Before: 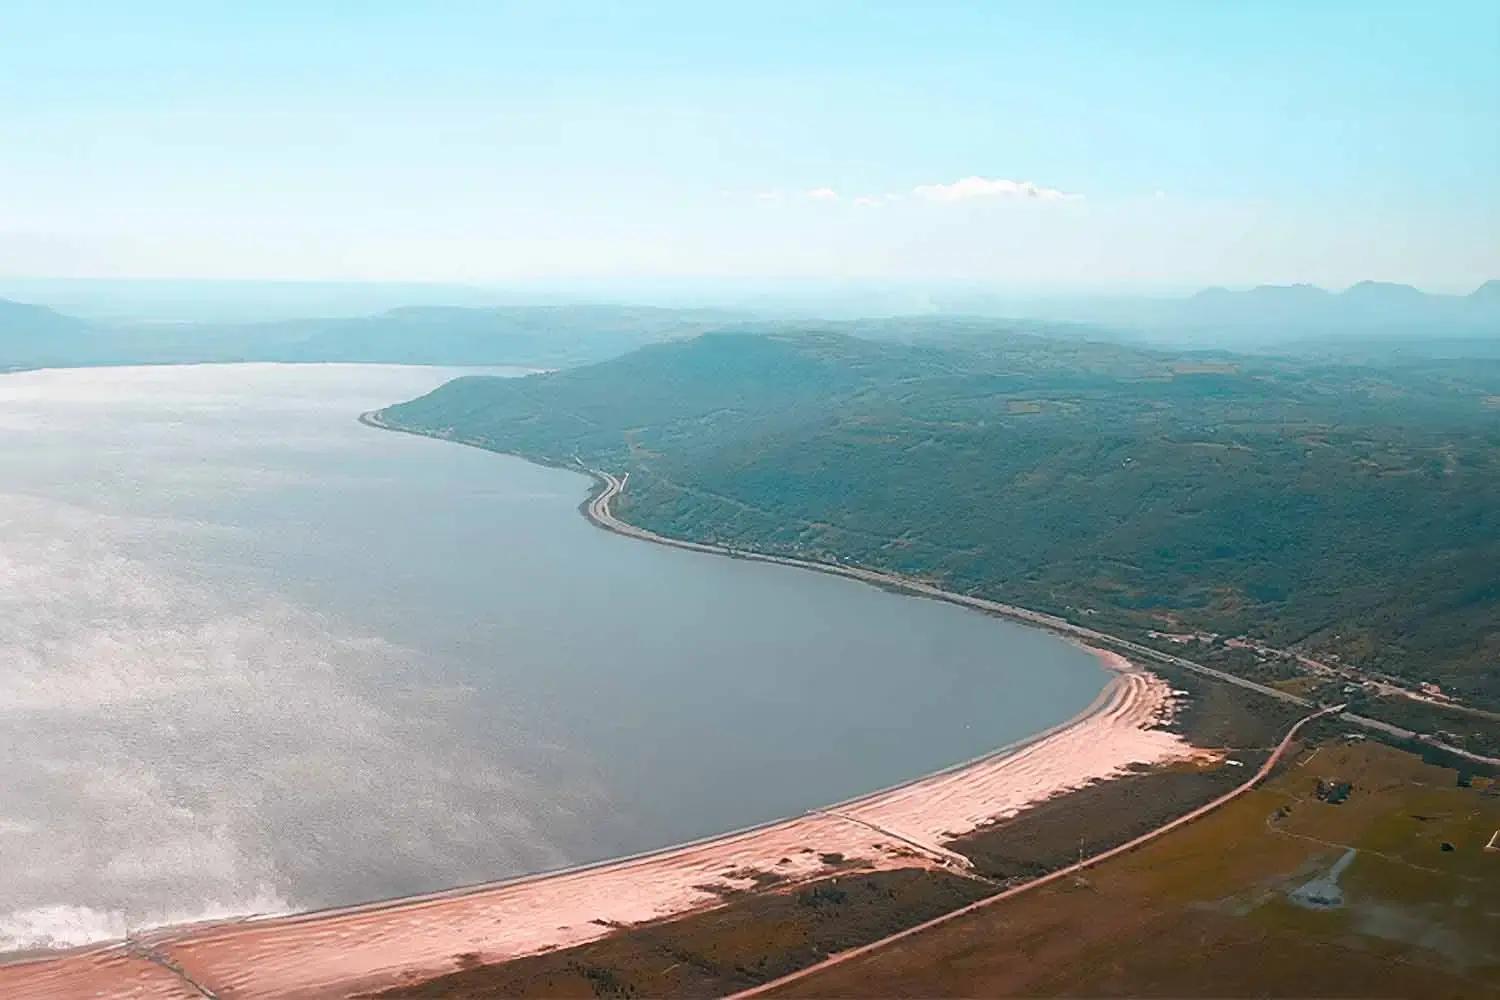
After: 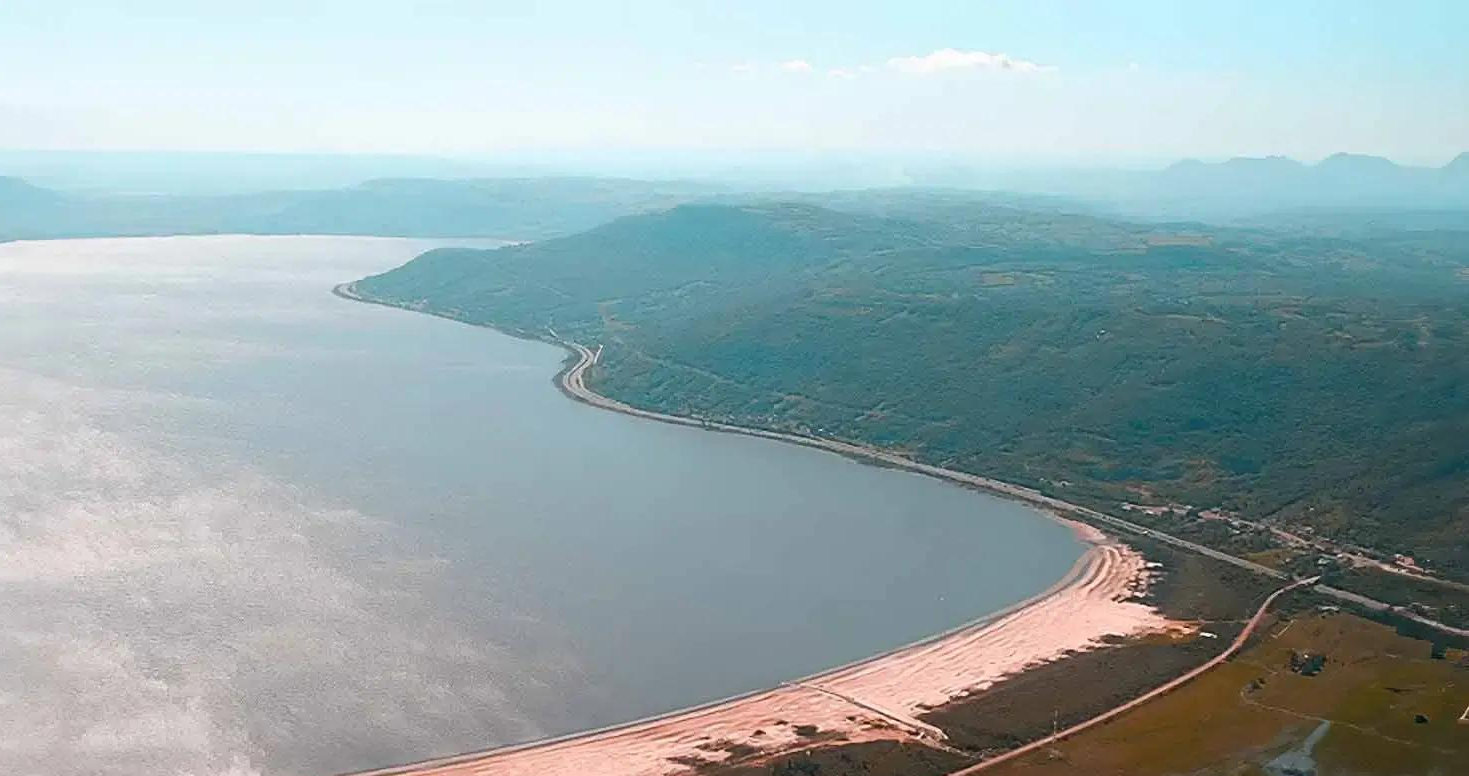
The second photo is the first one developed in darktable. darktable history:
crop and rotate: left 1.822%, top 12.818%, right 0.228%, bottom 9.556%
